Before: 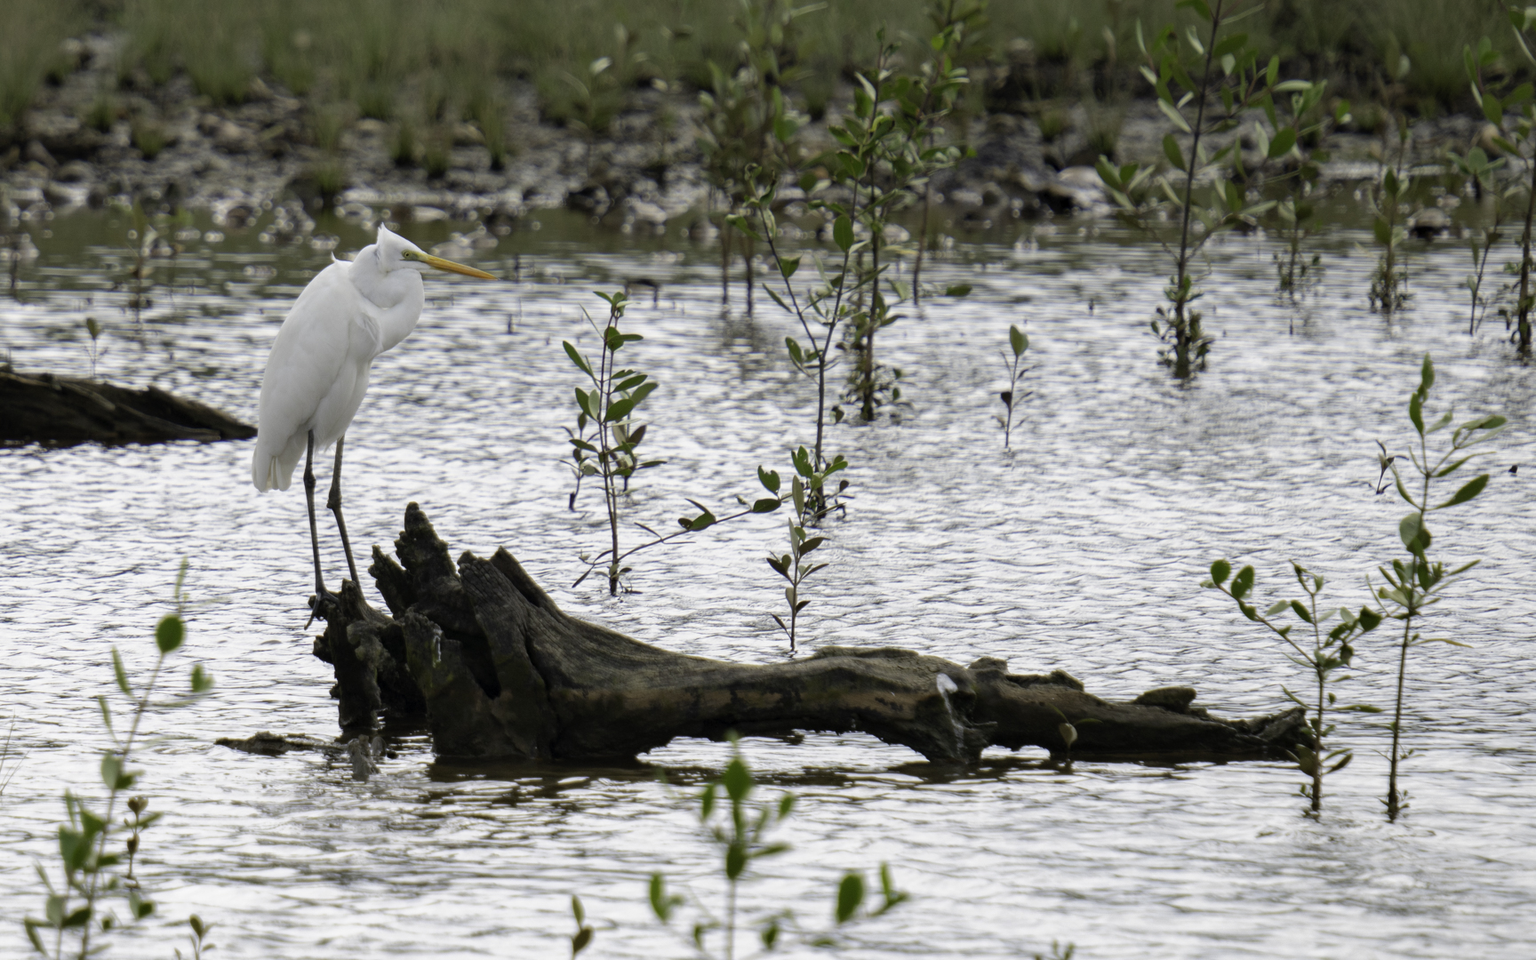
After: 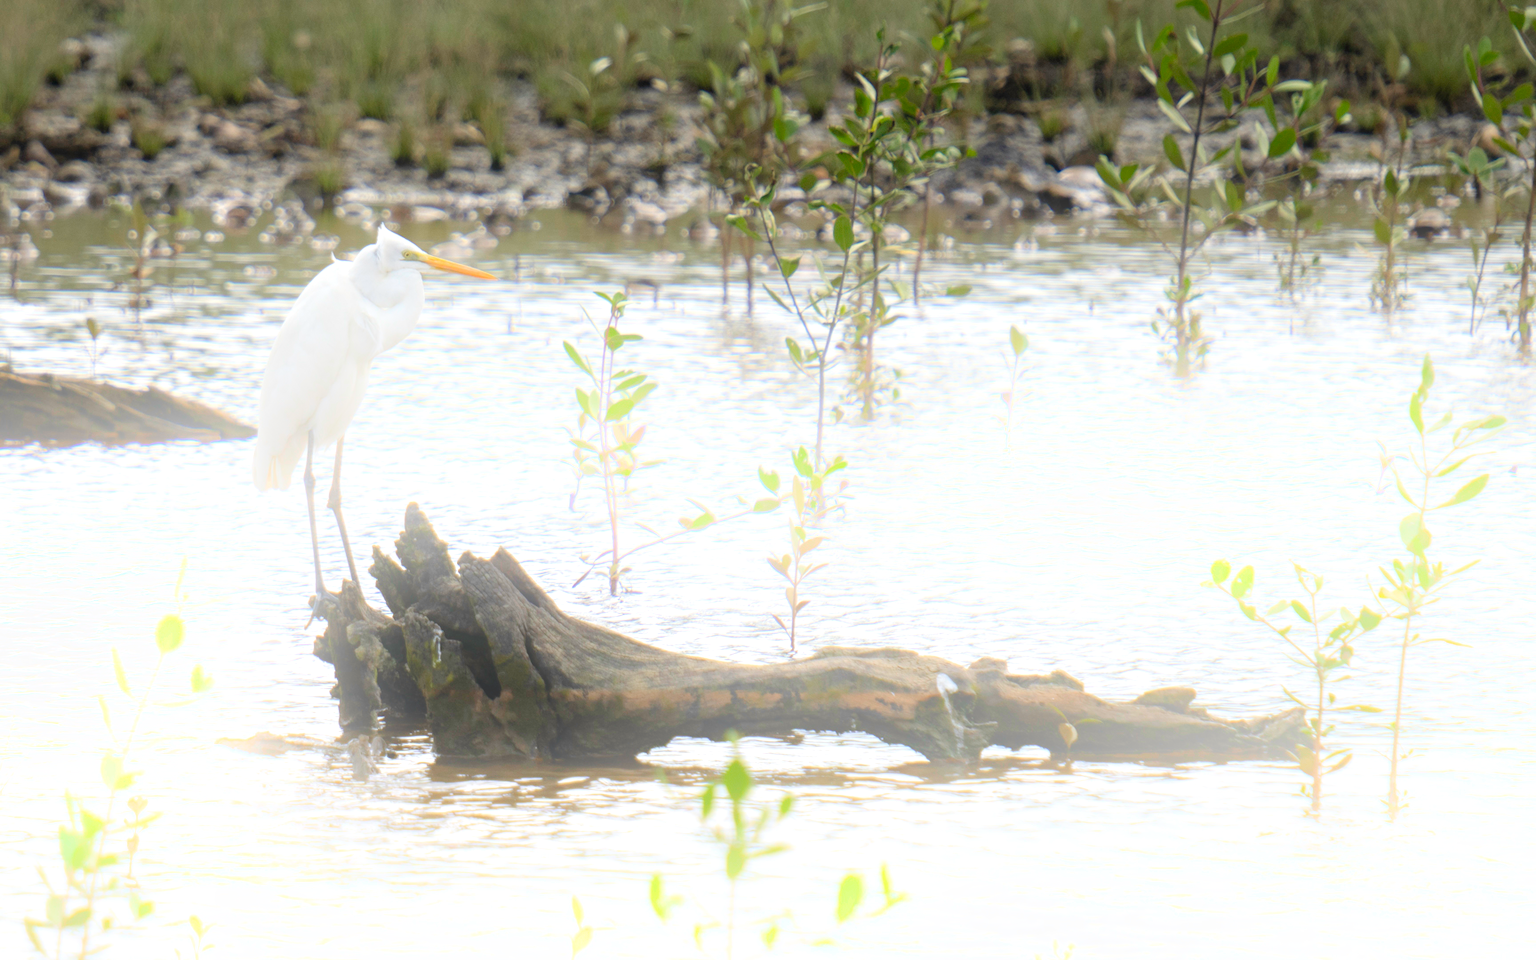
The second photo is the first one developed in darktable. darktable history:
bloom: threshold 82.5%, strength 16.25%
exposure: exposure 0.556 EV, compensate highlight preservation false
